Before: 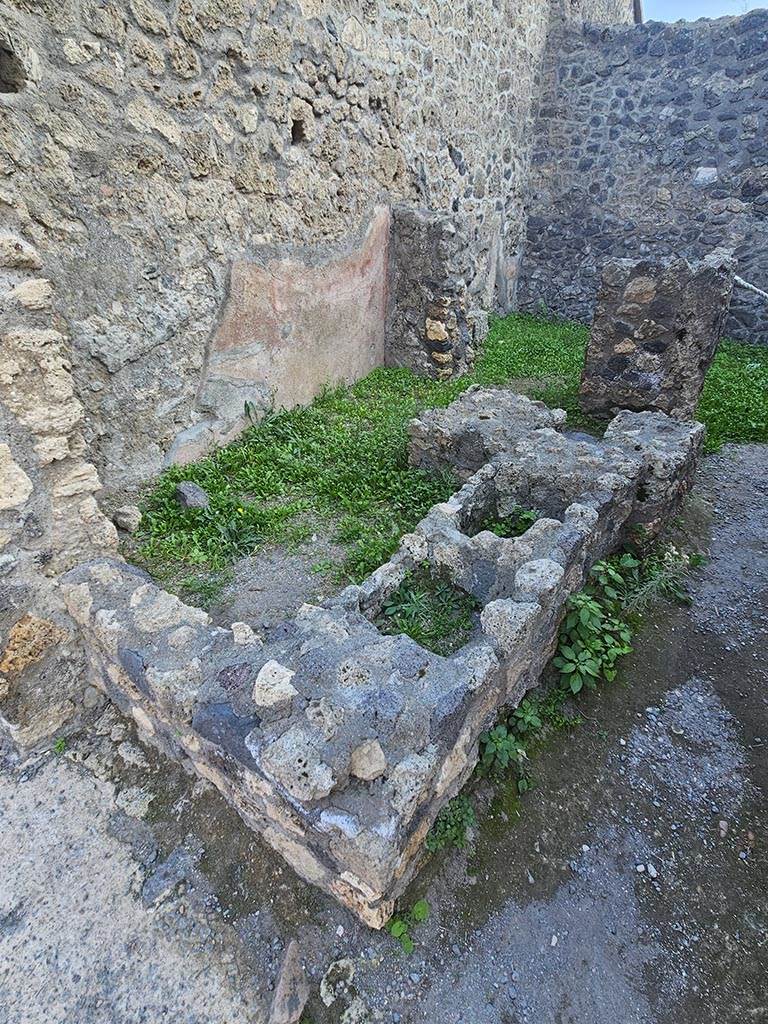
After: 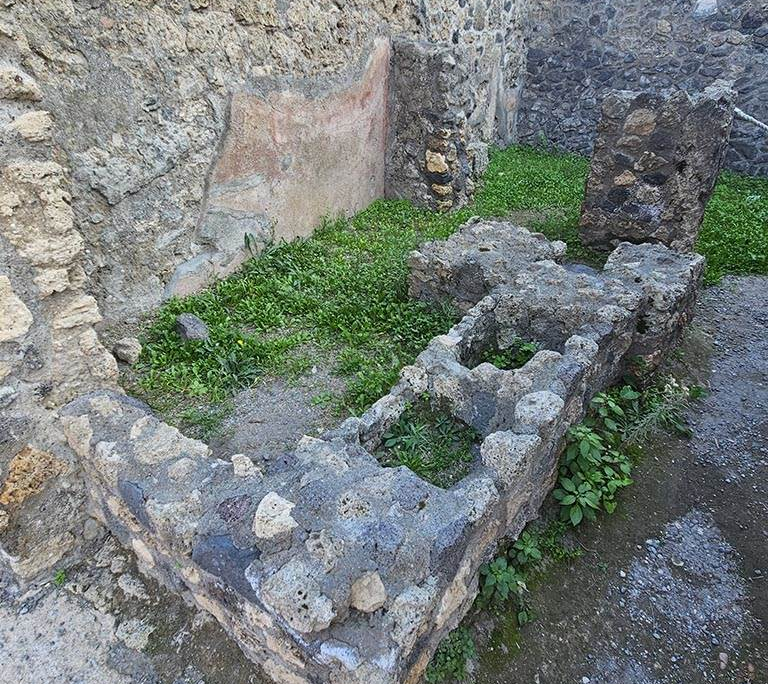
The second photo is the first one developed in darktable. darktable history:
crop: top 16.432%, bottom 16.752%
